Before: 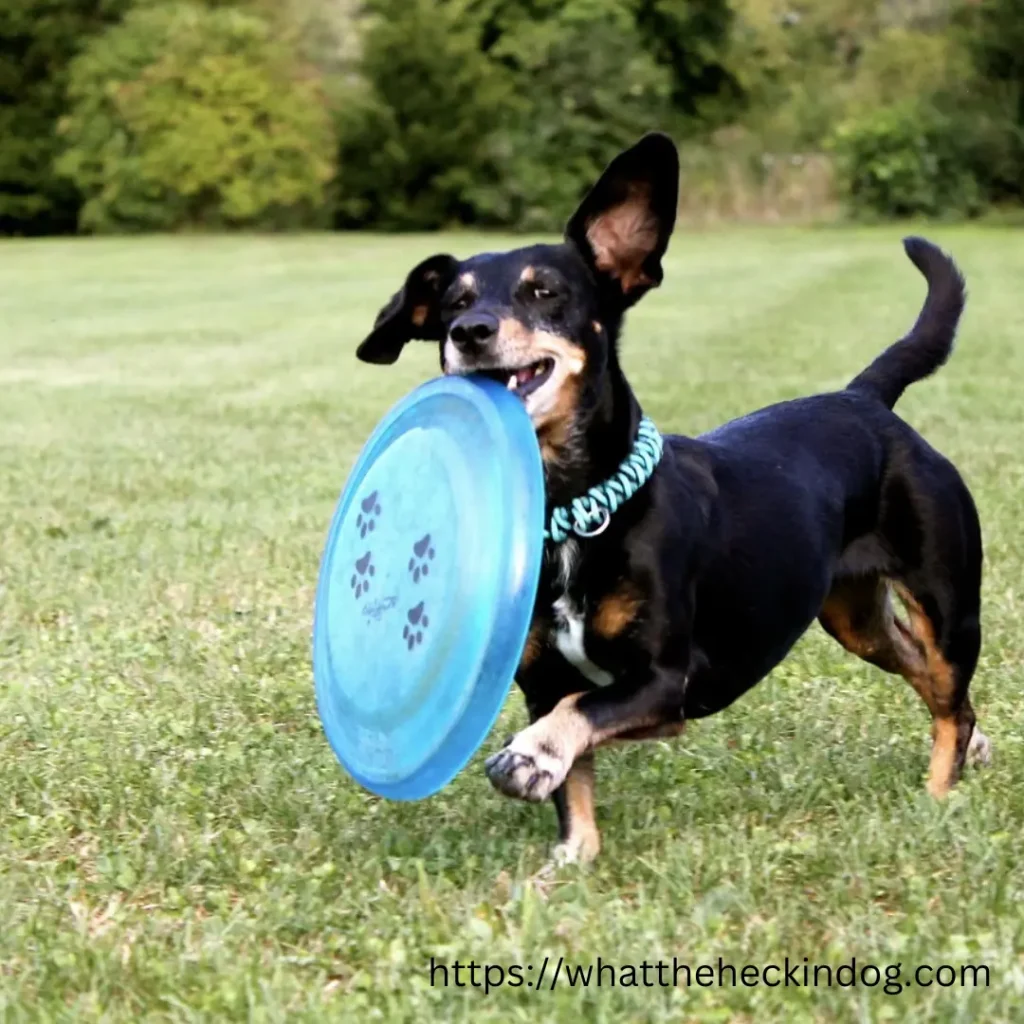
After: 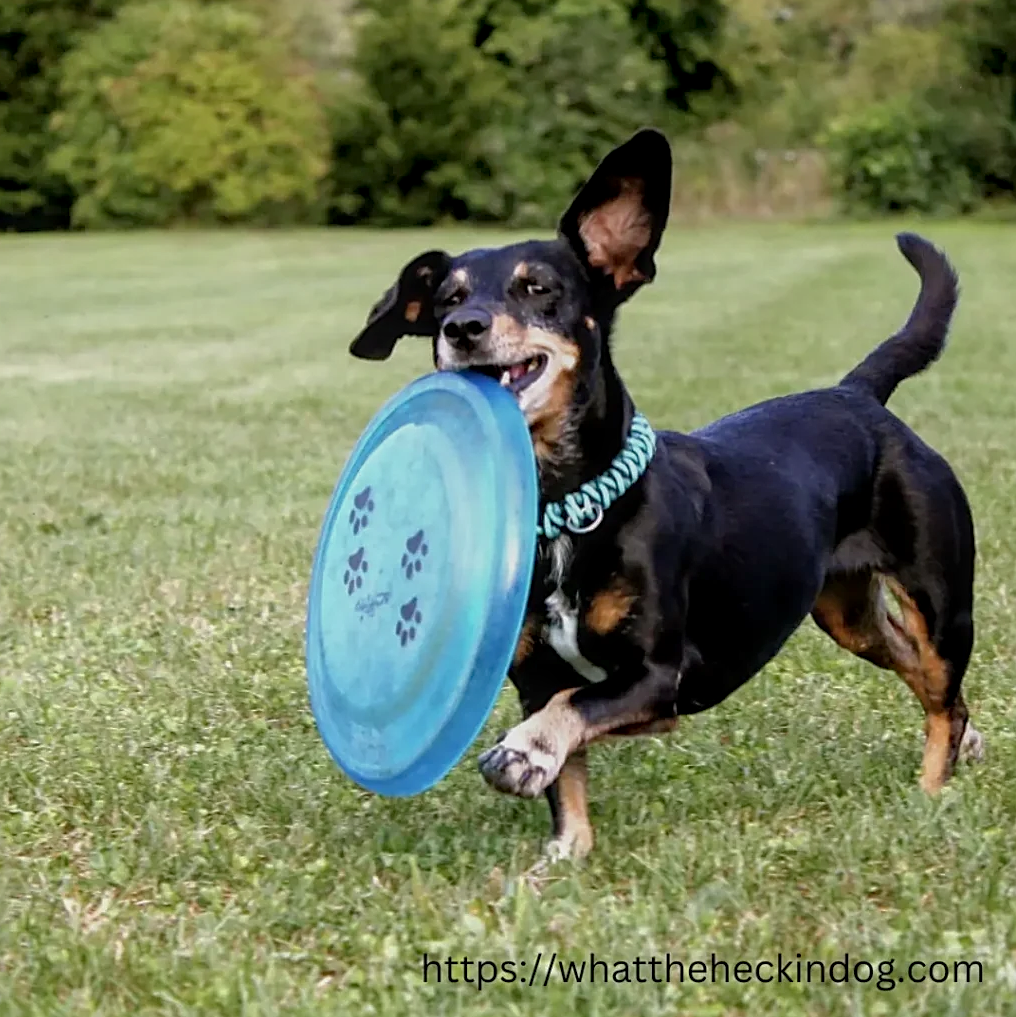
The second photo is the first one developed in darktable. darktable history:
crop and rotate: left 0.693%, top 0.395%, bottom 0.26%
tone equalizer: -8 EV 0.274 EV, -7 EV 0.38 EV, -6 EV 0.403 EV, -5 EV 0.213 EV, -3 EV -0.259 EV, -2 EV -0.432 EV, -1 EV -0.427 EV, +0 EV -0.253 EV, edges refinement/feathering 500, mask exposure compensation -1.57 EV, preserve details no
local contrast: on, module defaults
sharpen: on, module defaults
